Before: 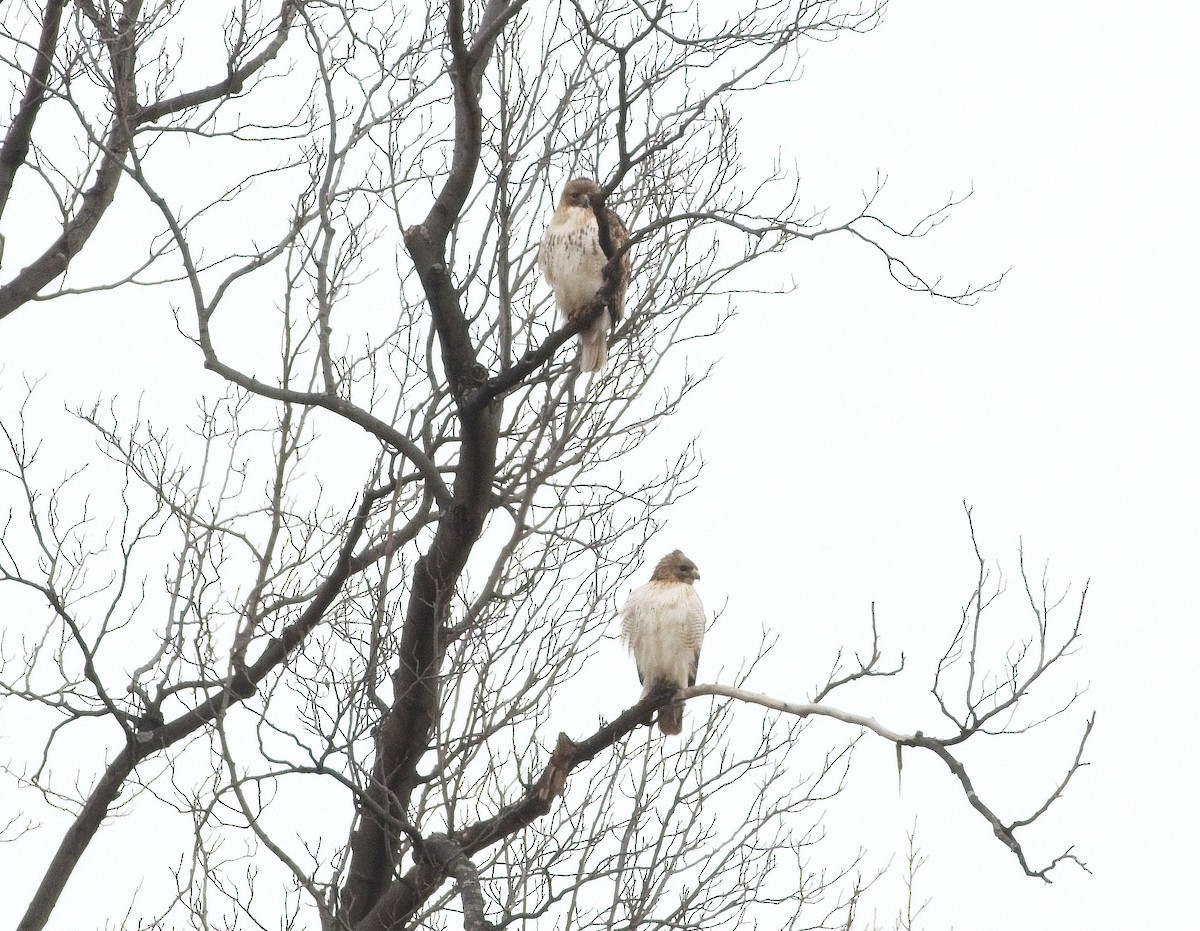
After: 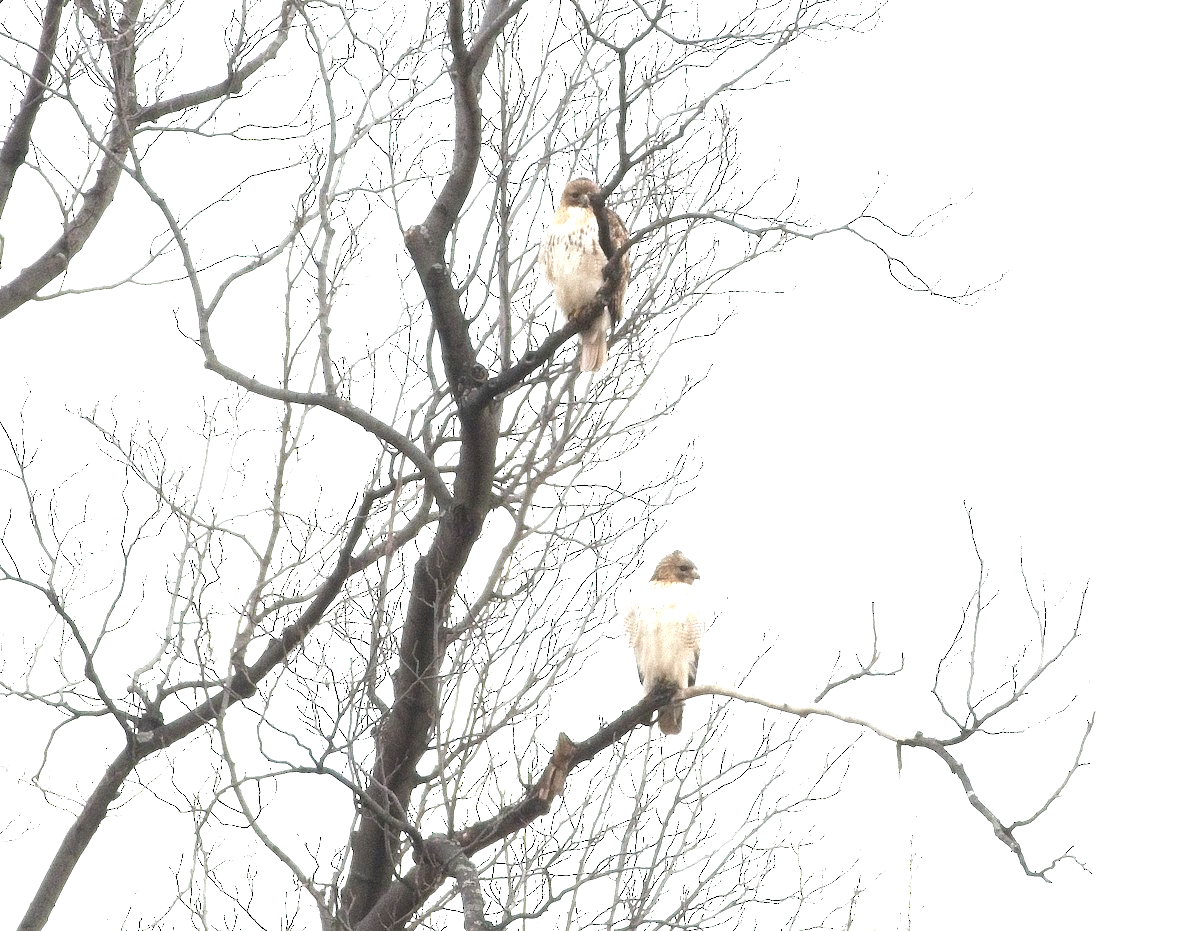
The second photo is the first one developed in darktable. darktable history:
exposure: black level correction 0.002, exposure 1 EV, compensate highlight preservation false
